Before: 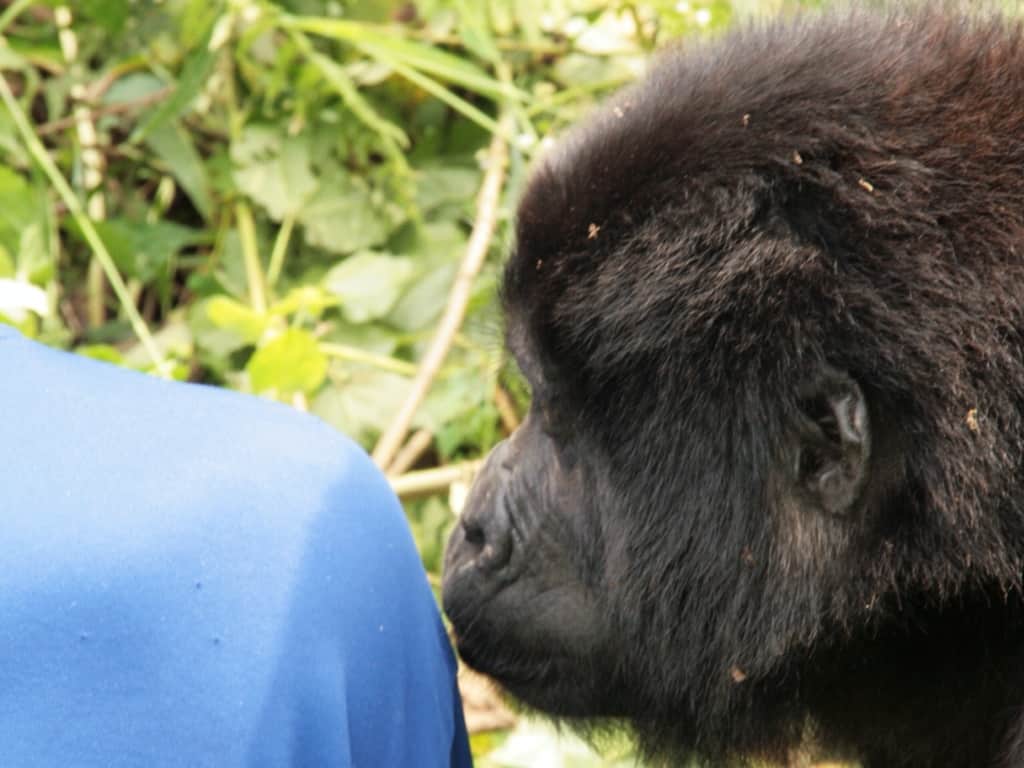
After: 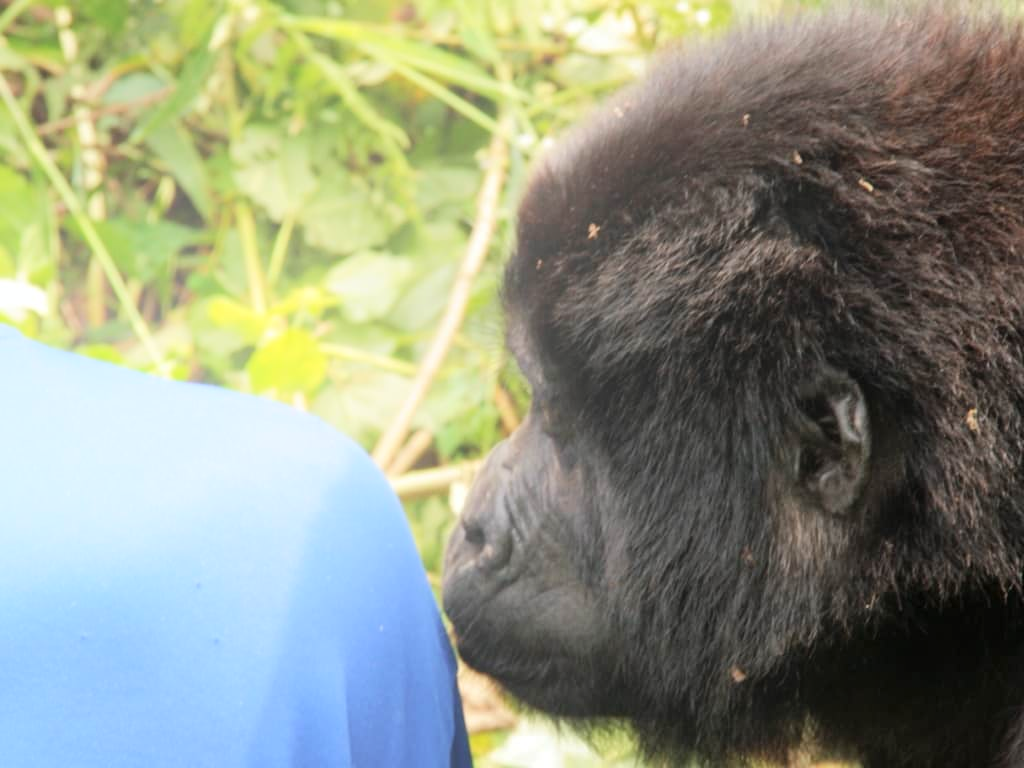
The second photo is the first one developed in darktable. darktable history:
bloom: size 38%, threshold 95%, strength 30%
base curve: curves: ch0 [(0, 0) (0.262, 0.32) (0.722, 0.705) (1, 1)]
contrast brightness saturation: saturation -0.05
